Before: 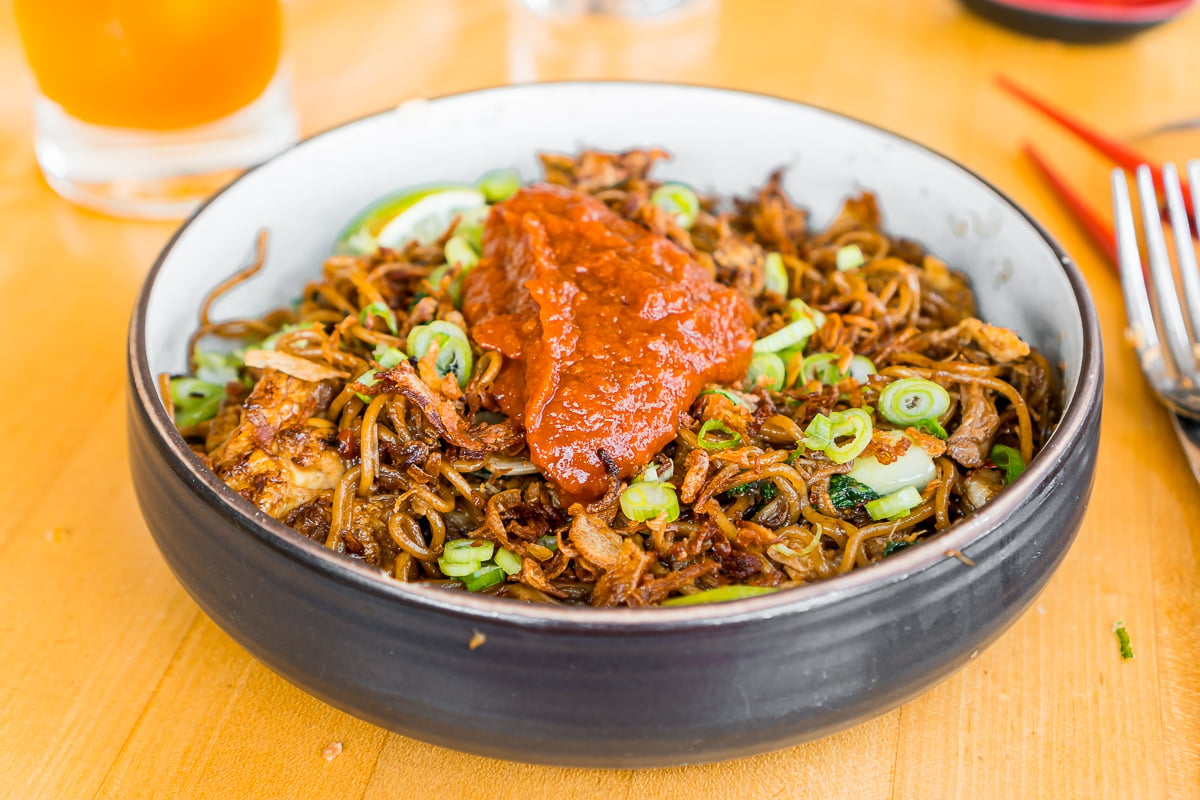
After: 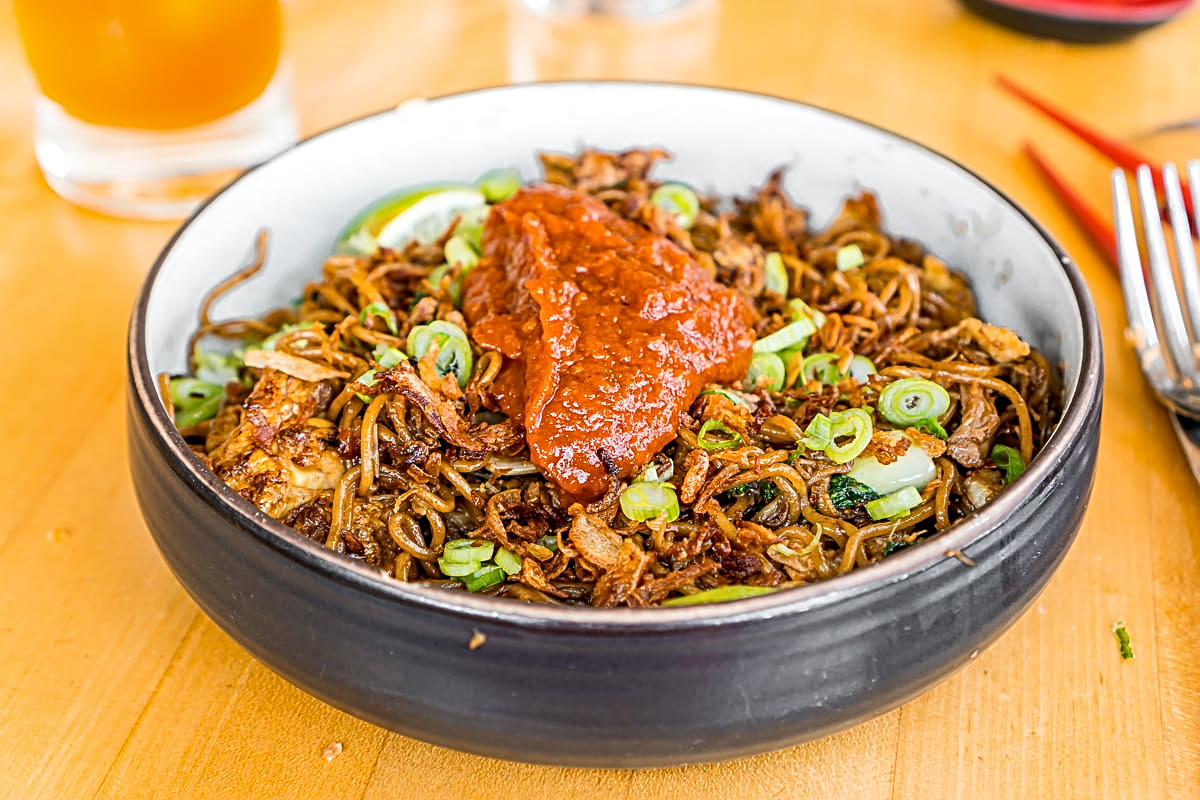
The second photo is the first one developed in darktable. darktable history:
sharpen: radius 3.1
local contrast: on, module defaults
